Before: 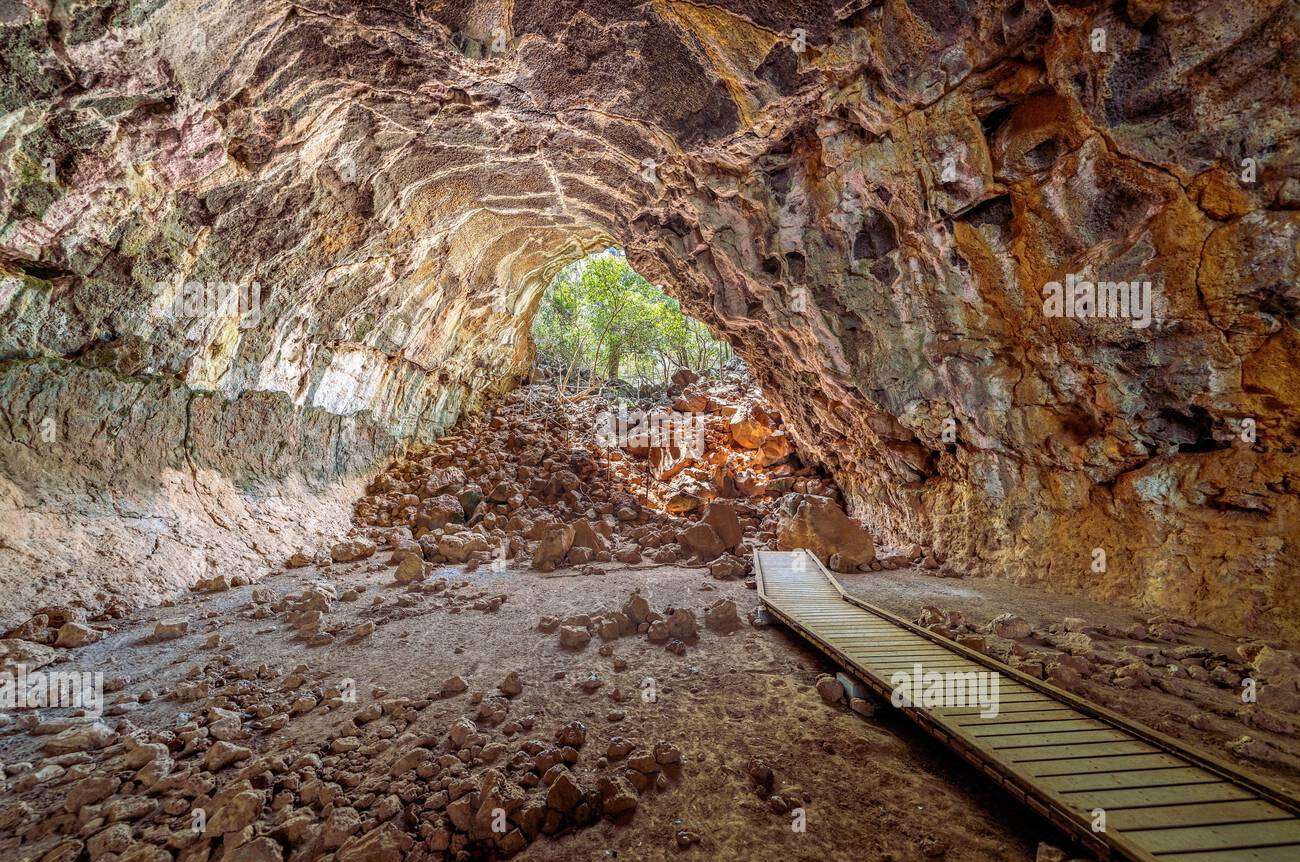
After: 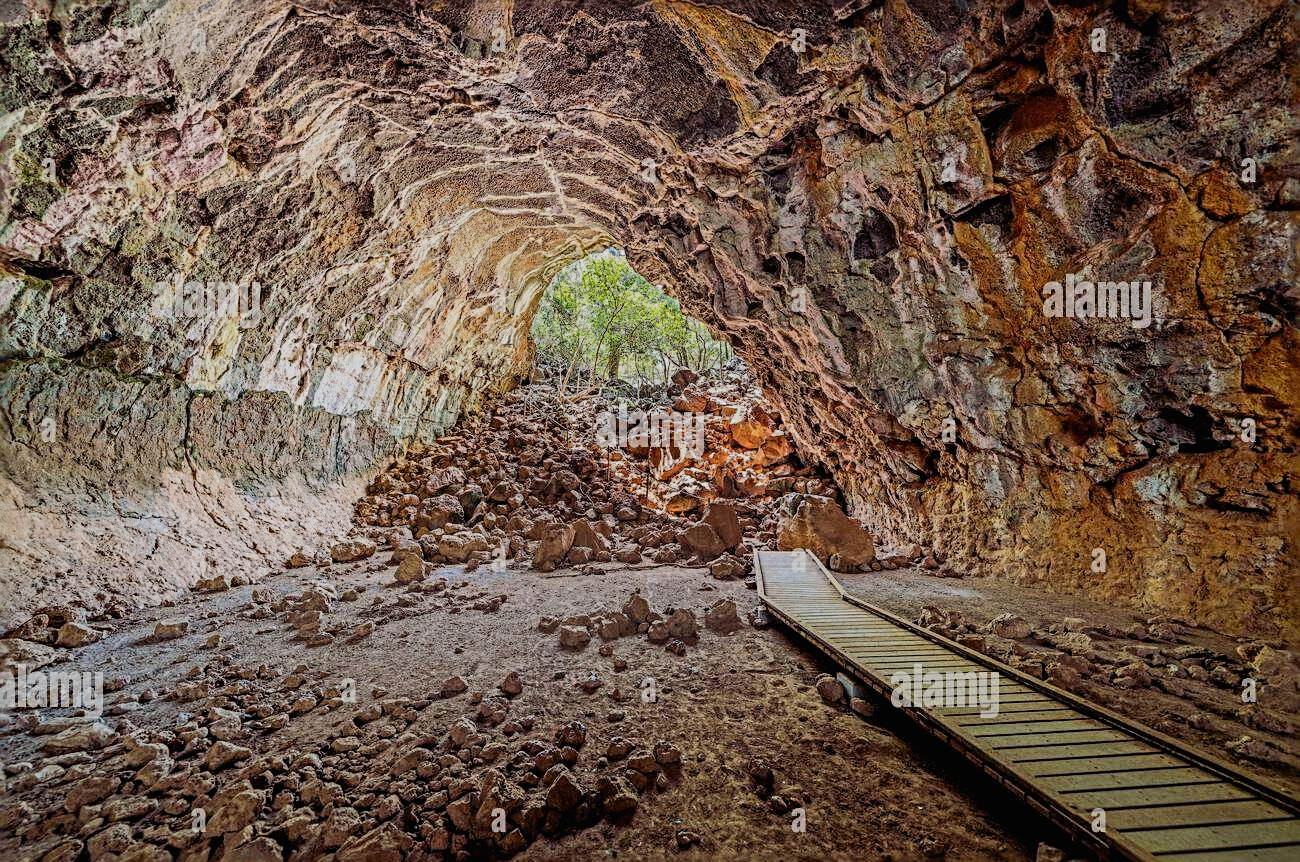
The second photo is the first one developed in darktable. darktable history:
sharpen: radius 3.959
exposure: compensate highlight preservation false
contrast brightness saturation: contrast -0.016, brightness -0.013, saturation 0.038
filmic rgb: black relative exposure -7.65 EV, white relative exposure 4.56 EV, hardness 3.61
